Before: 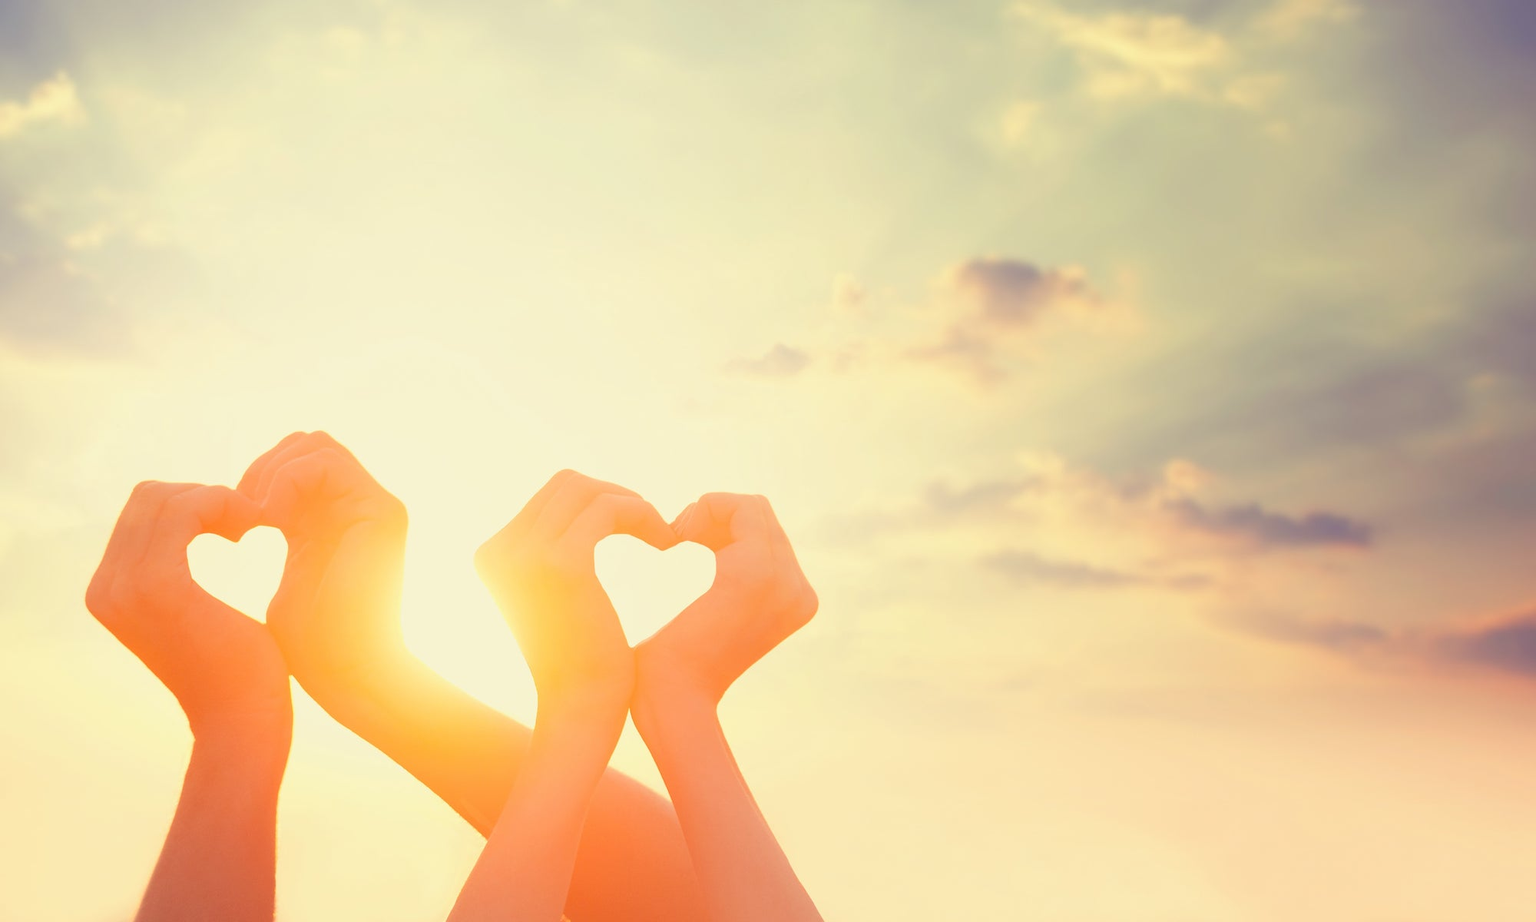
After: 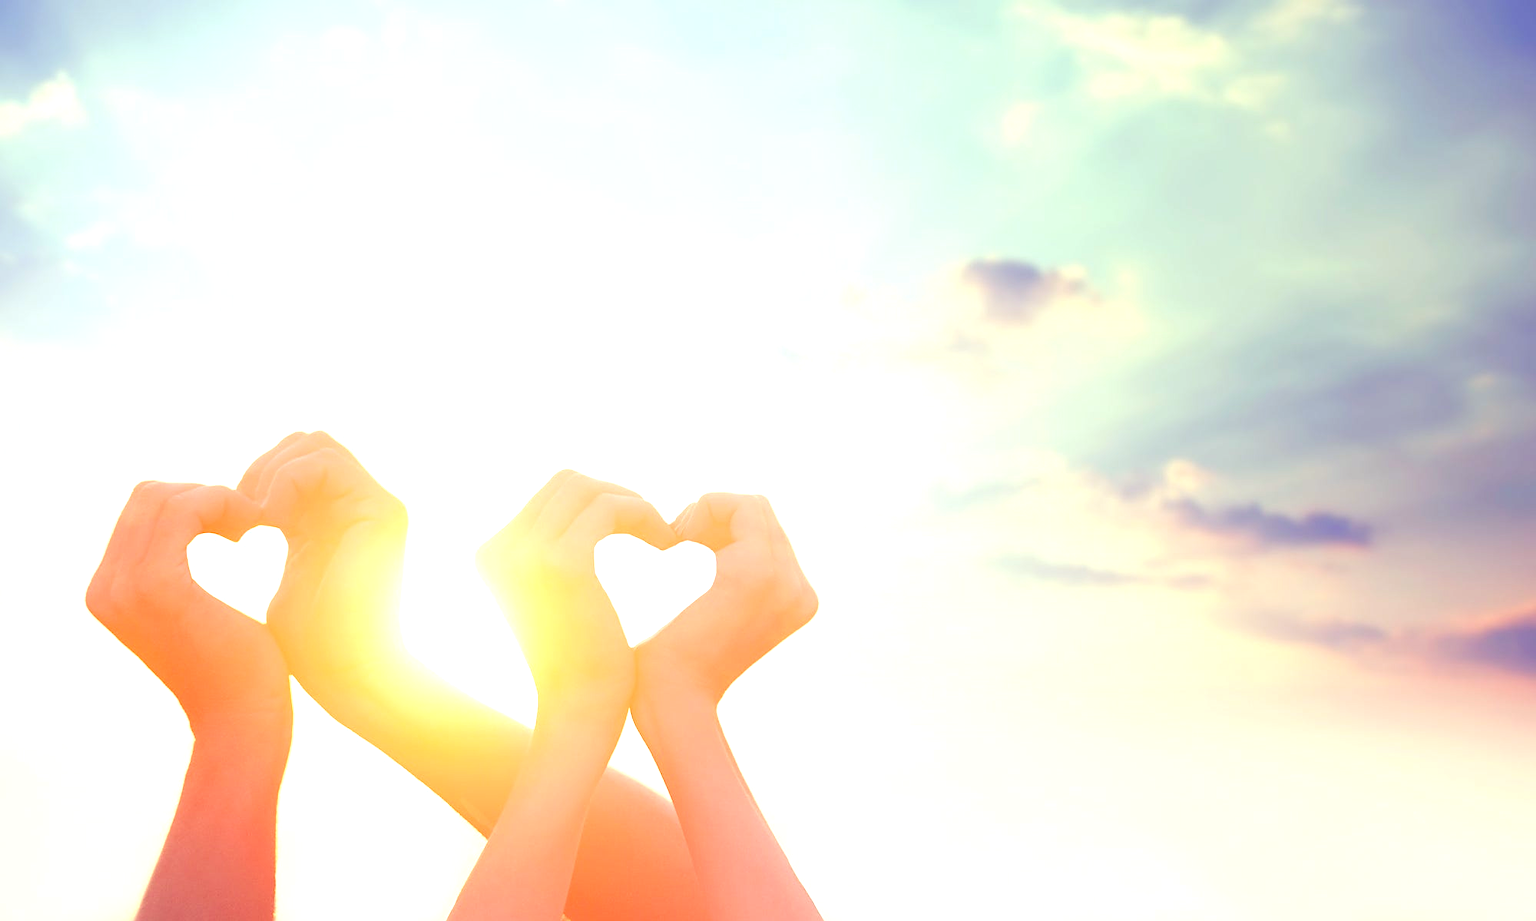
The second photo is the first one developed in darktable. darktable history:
sharpen: on, module defaults
exposure: exposure 0.375 EV, compensate highlight preservation false
color balance rgb: shadows lift › luminance -41.13%, shadows lift › chroma 14.13%, shadows lift › hue 260°, power › luminance -3.76%, power › chroma 0.56%, power › hue 40.37°, highlights gain › luminance 16.81%, highlights gain › chroma 2.94%, highlights gain › hue 260°, global offset › luminance -0.29%, global offset › chroma 0.31%, global offset › hue 260°, perceptual saturation grading › global saturation 20%, perceptual saturation grading › highlights -13.92%, perceptual saturation grading › shadows 50%
color calibration: illuminant F (fluorescent), F source F9 (Cool White Deluxe 4150 K) – high CRI, x 0.374, y 0.373, temperature 4158.34 K
